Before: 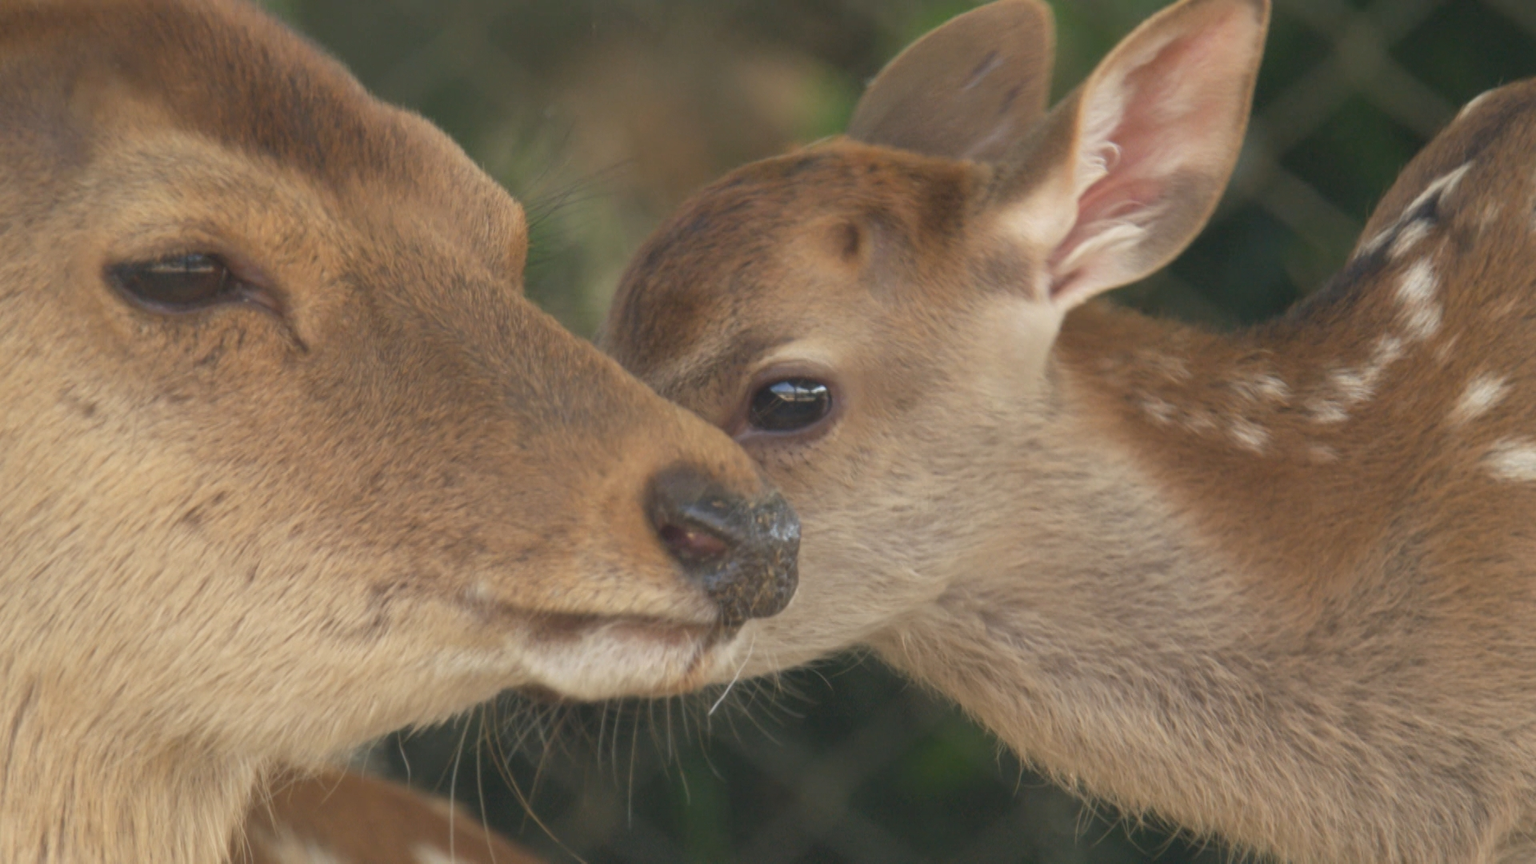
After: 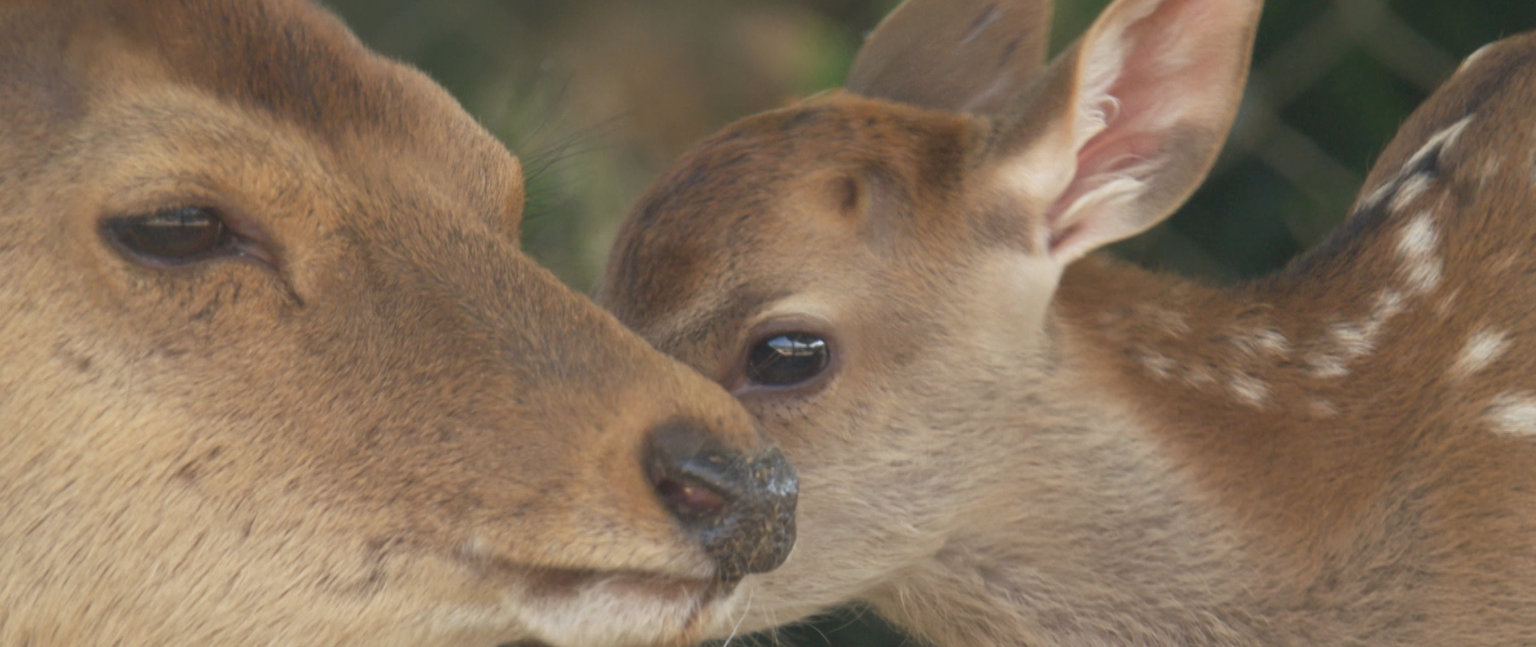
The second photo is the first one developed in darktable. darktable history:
crop: left 0.387%, top 5.469%, bottom 19.809%
white balance: red 0.988, blue 1.017
